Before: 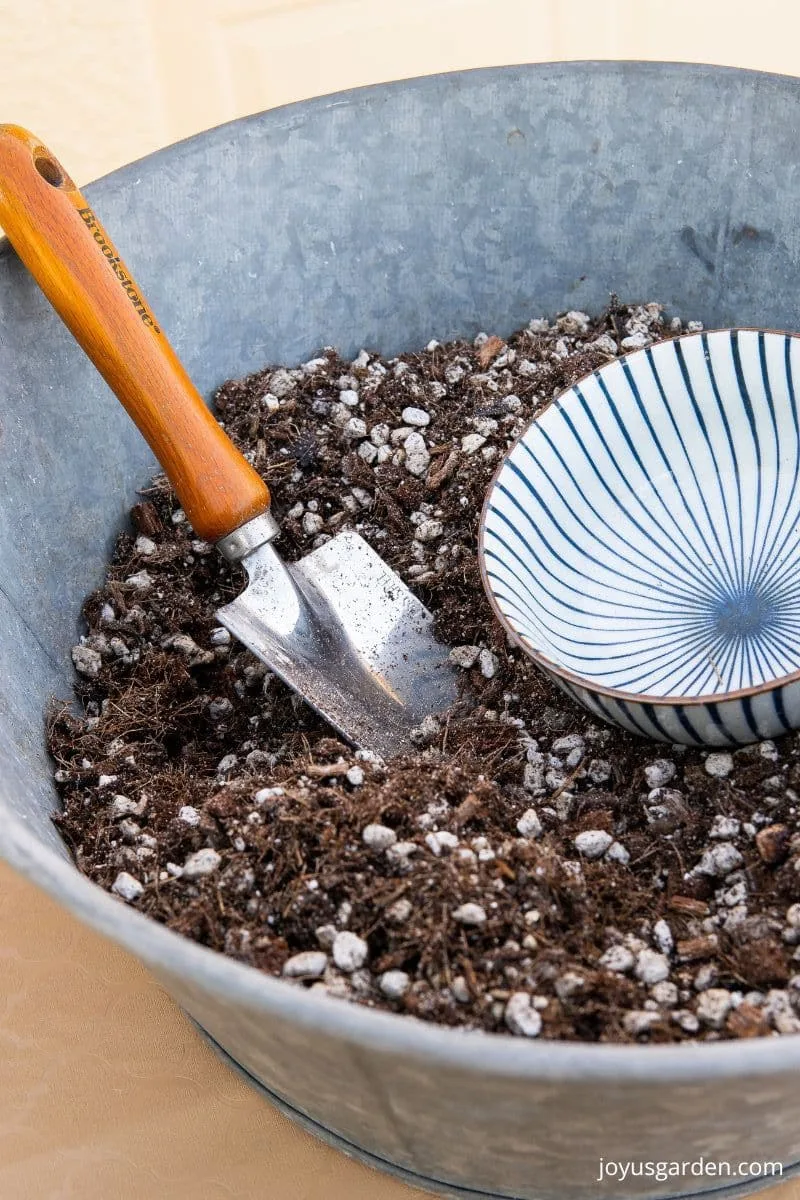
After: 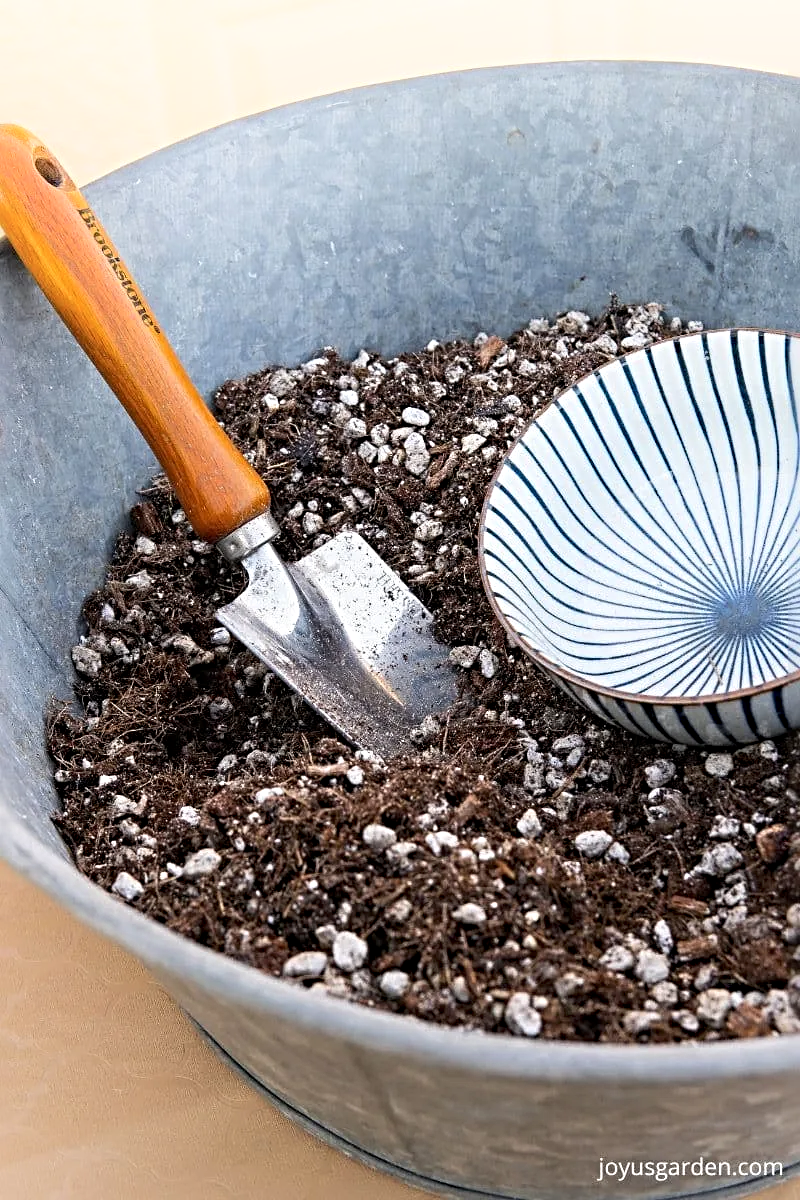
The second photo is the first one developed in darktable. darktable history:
sharpen: radius 4.883
shadows and highlights: shadows -40.15, highlights 62.88, soften with gaussian
